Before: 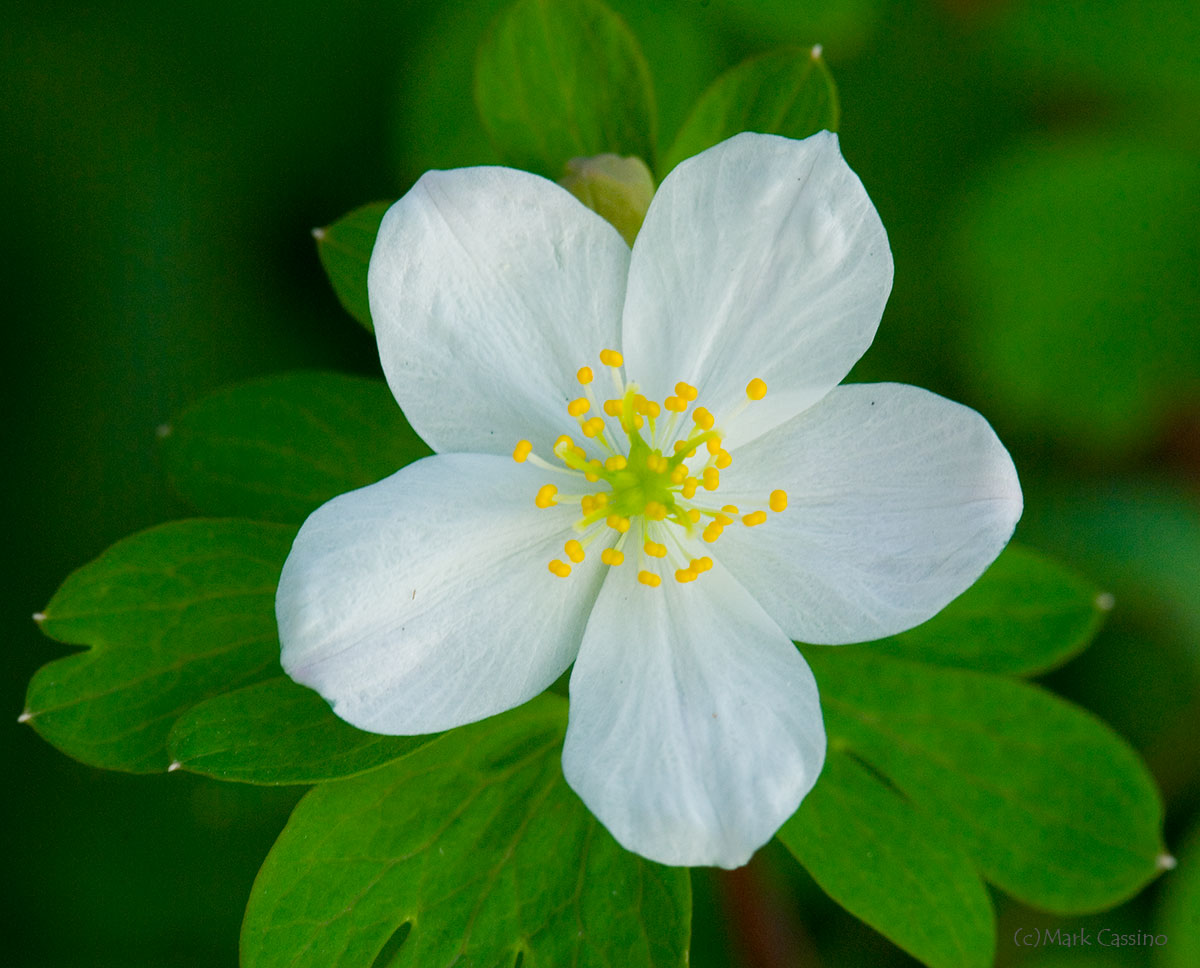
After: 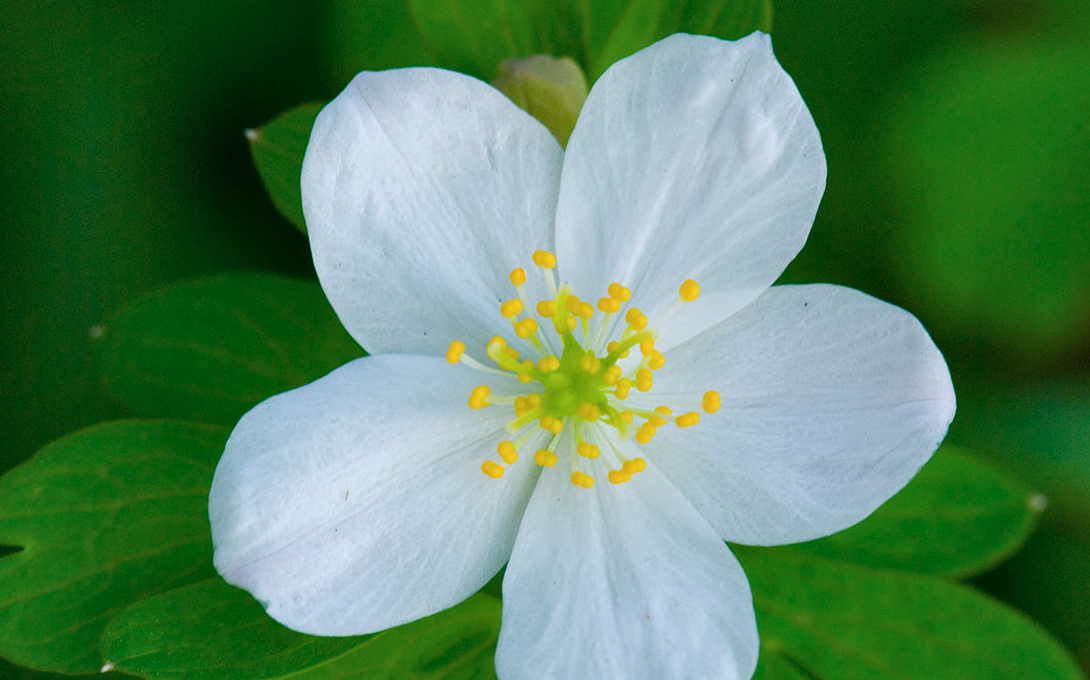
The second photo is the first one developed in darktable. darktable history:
crop: left 5.596%, top 10.314%, right 3.534%, bottom 19.395%
shadows and highlights: shadows 37.27, highlights -28.18, soften with gaussian
color calibration: illuminant as shot in camera, x 0.358, y 0.373, temperature 4628.91 K
